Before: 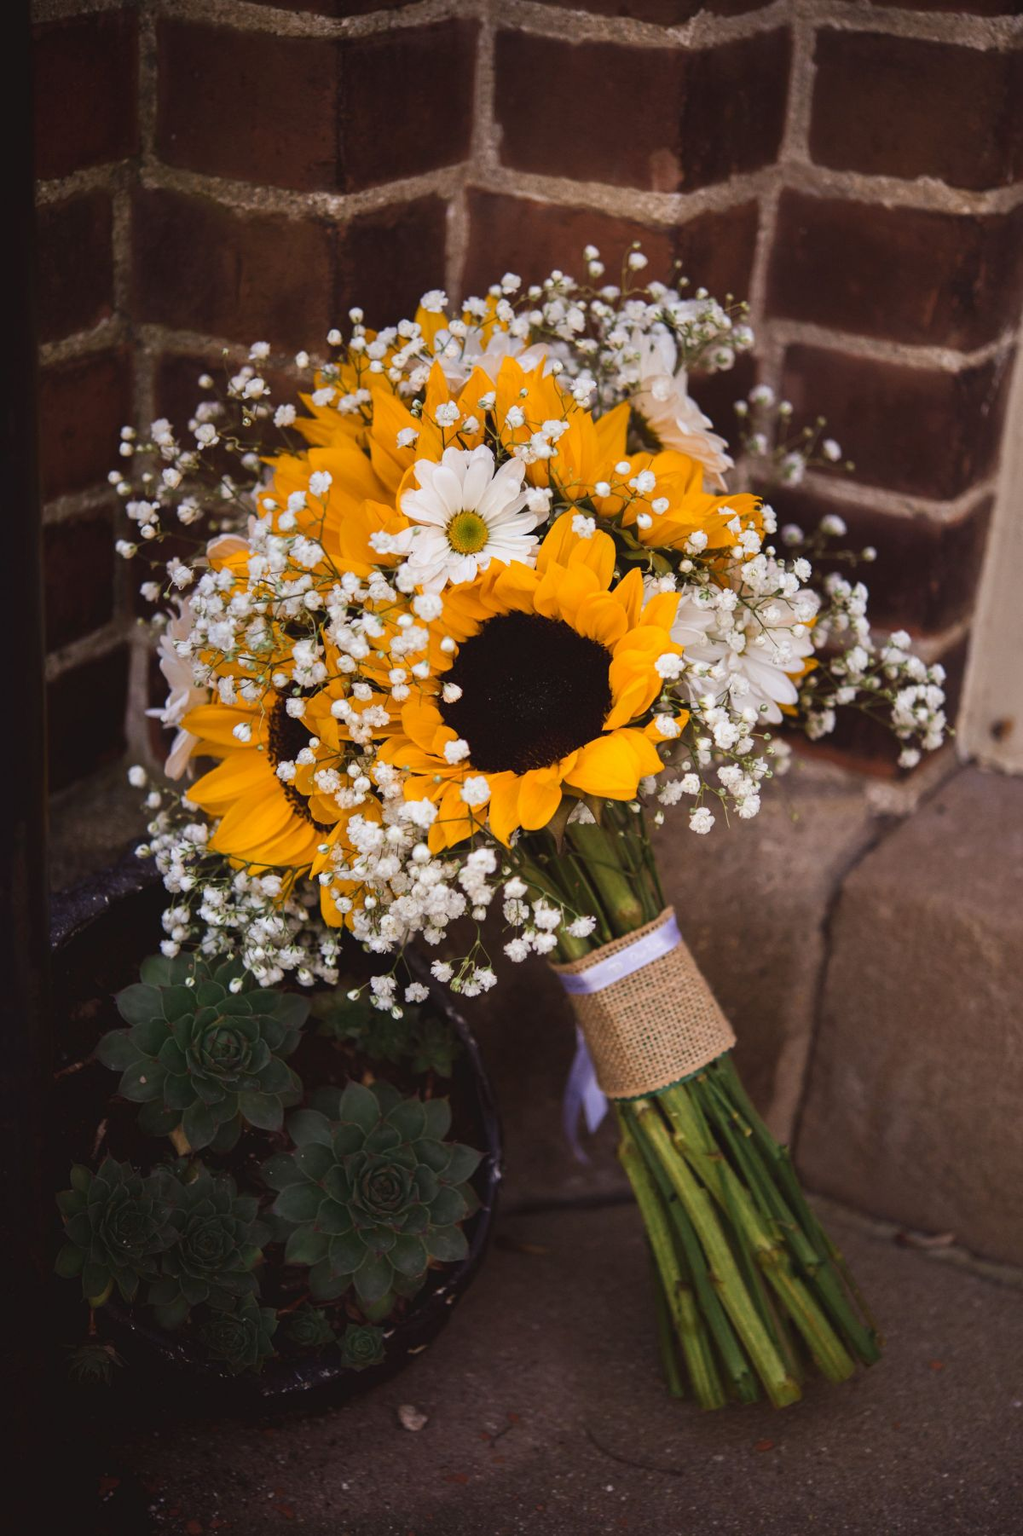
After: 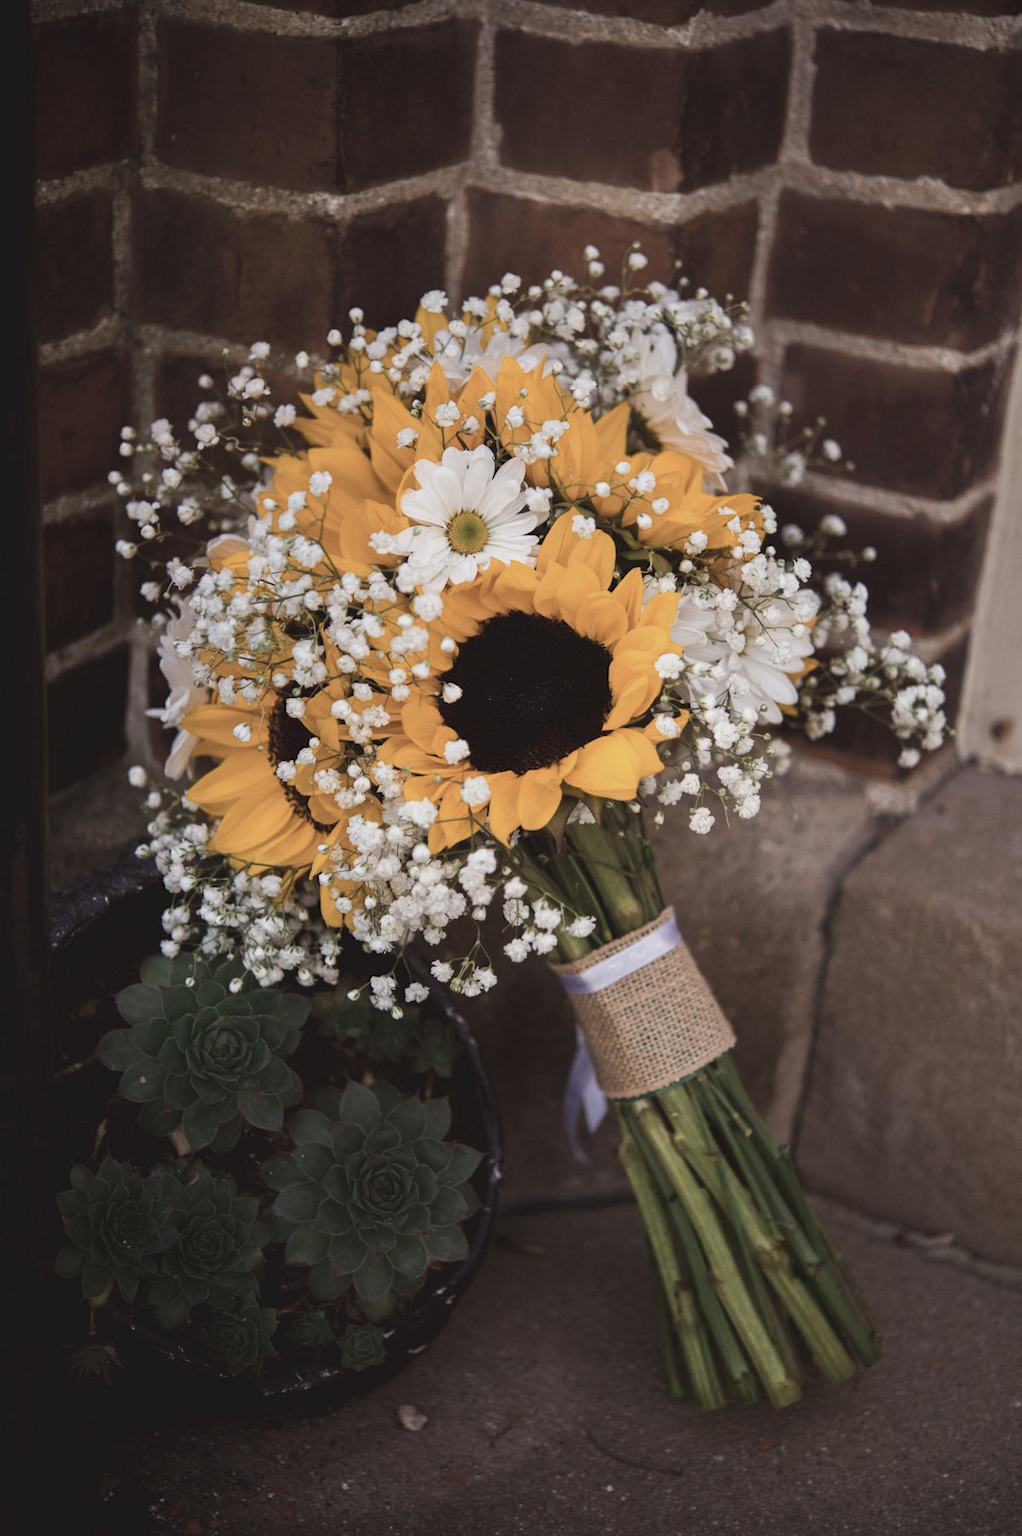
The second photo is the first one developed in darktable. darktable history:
levels: levels [0, 0.499, 1]
contrast brightness saturation: contrast -0.055, saturation -0.402
